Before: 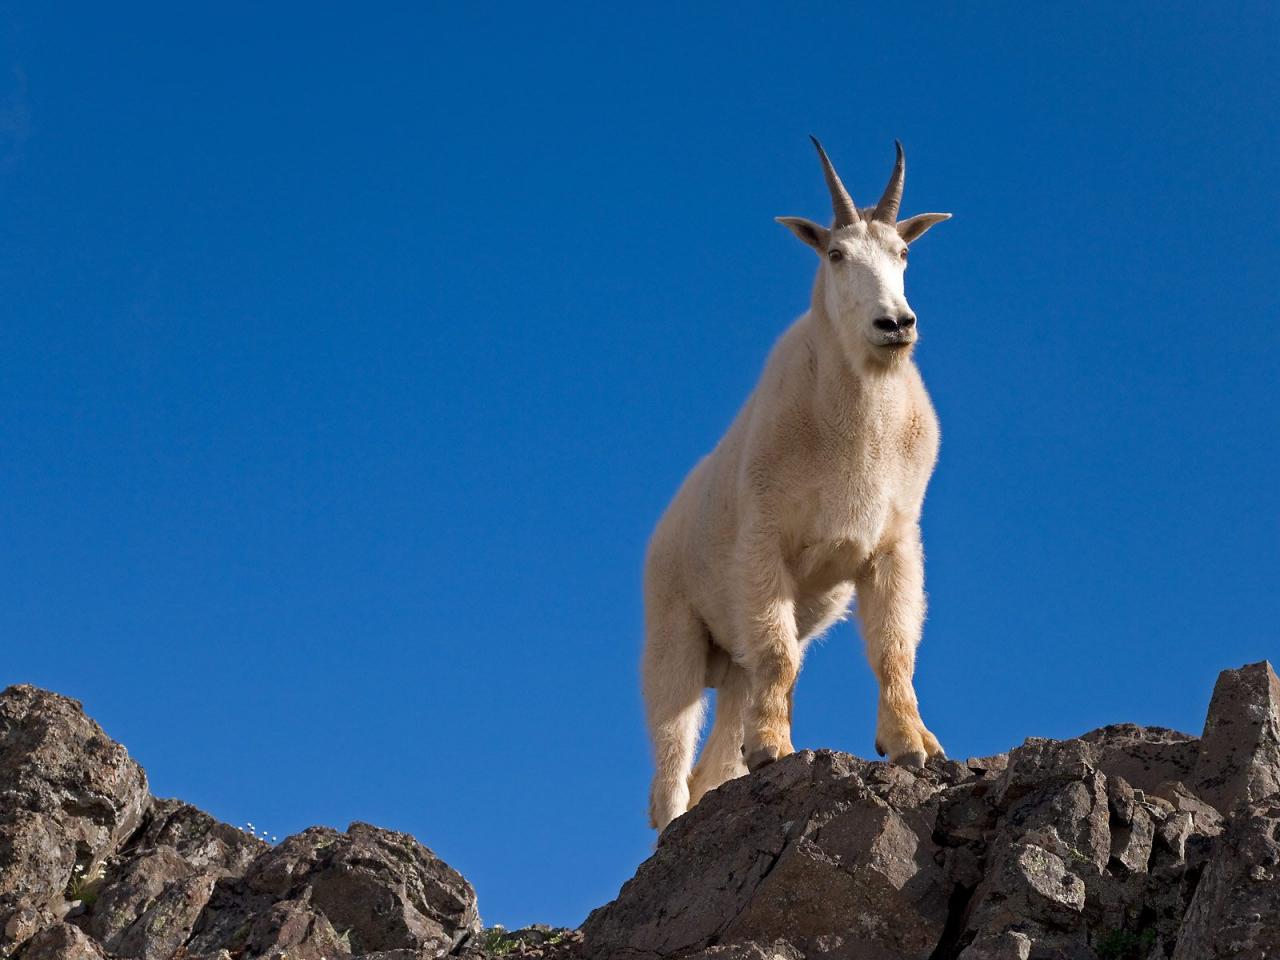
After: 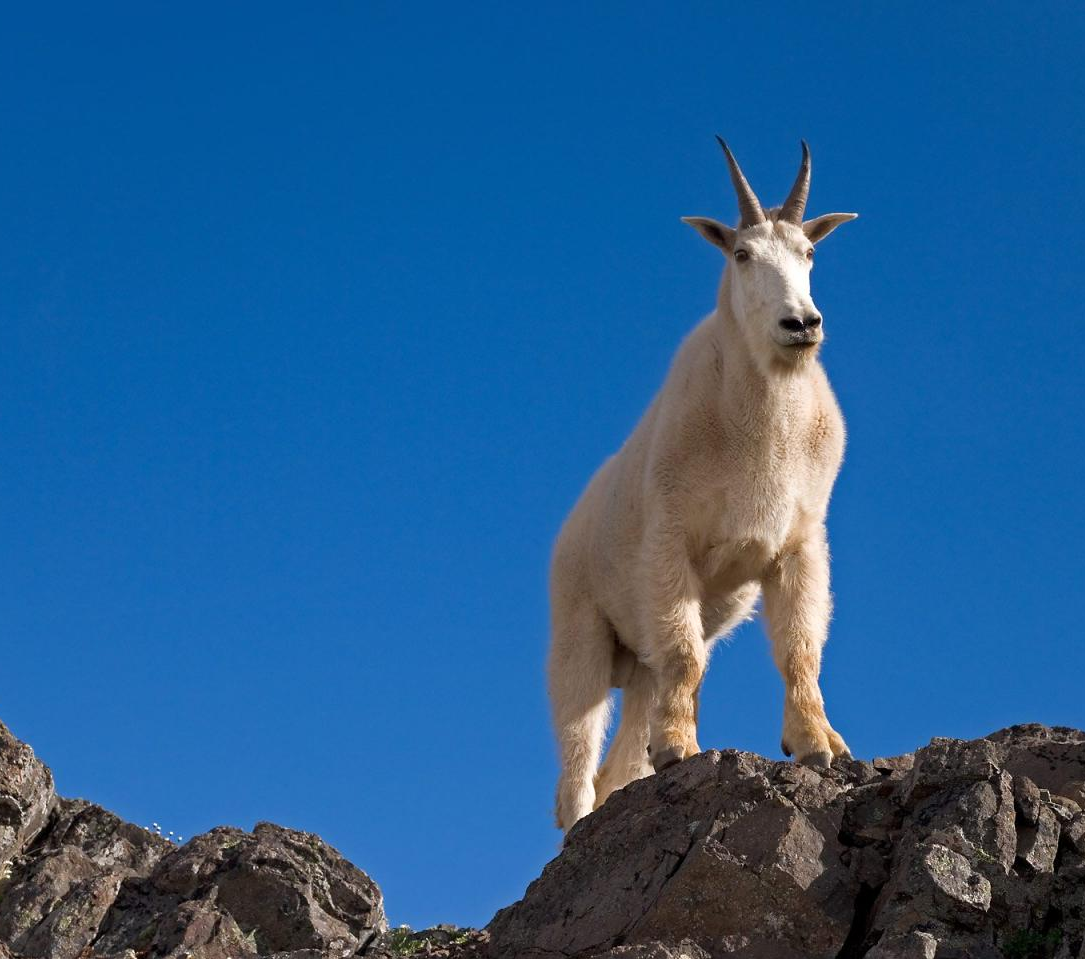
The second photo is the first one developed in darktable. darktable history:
crop: left 7.407%, right 7.812%
shadows and highlights: shadows -0.357, highlights 38.42
